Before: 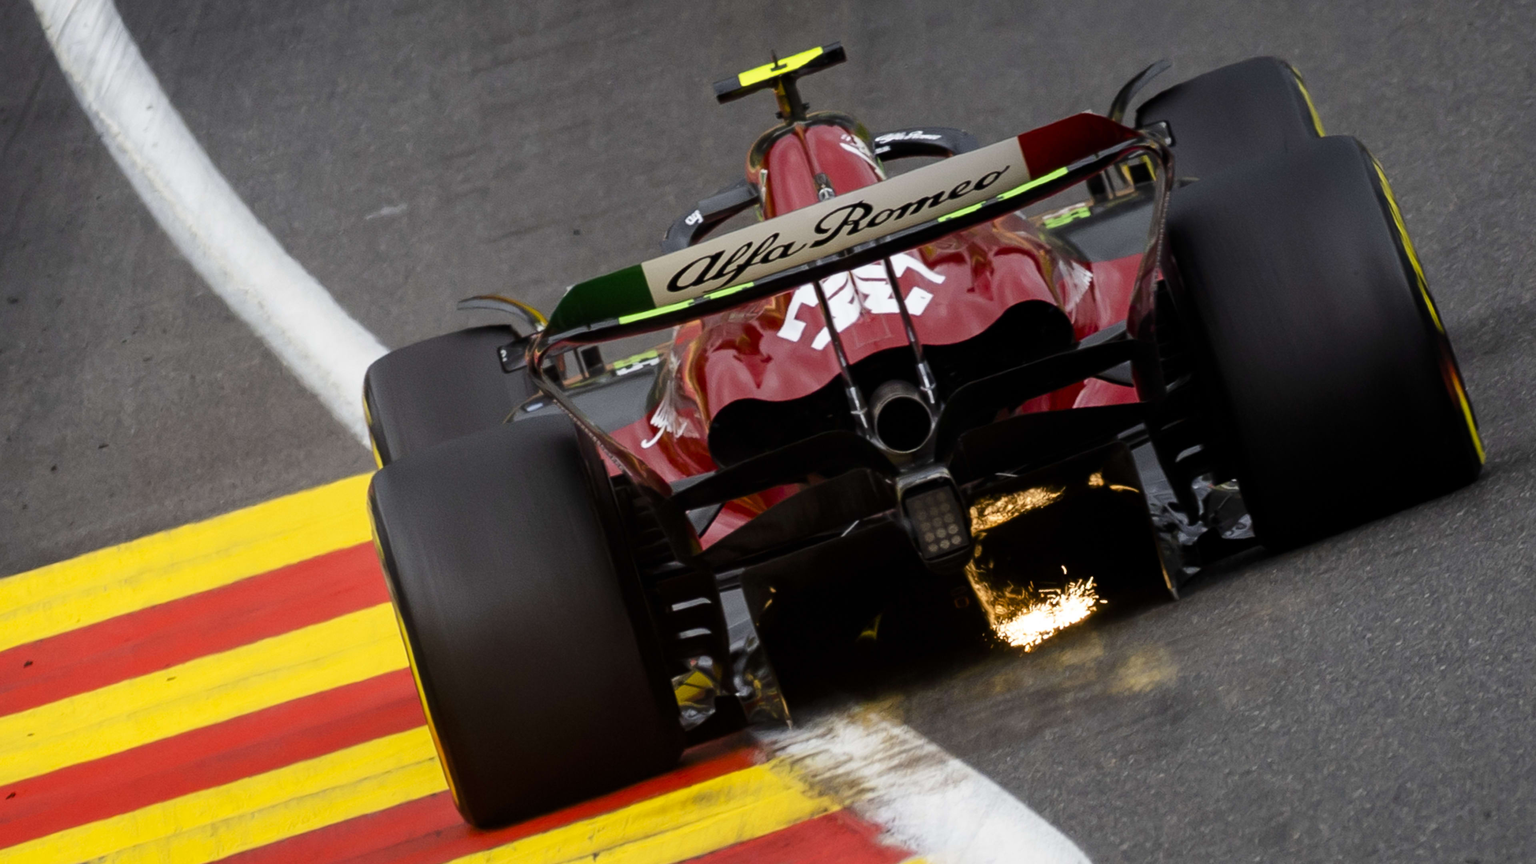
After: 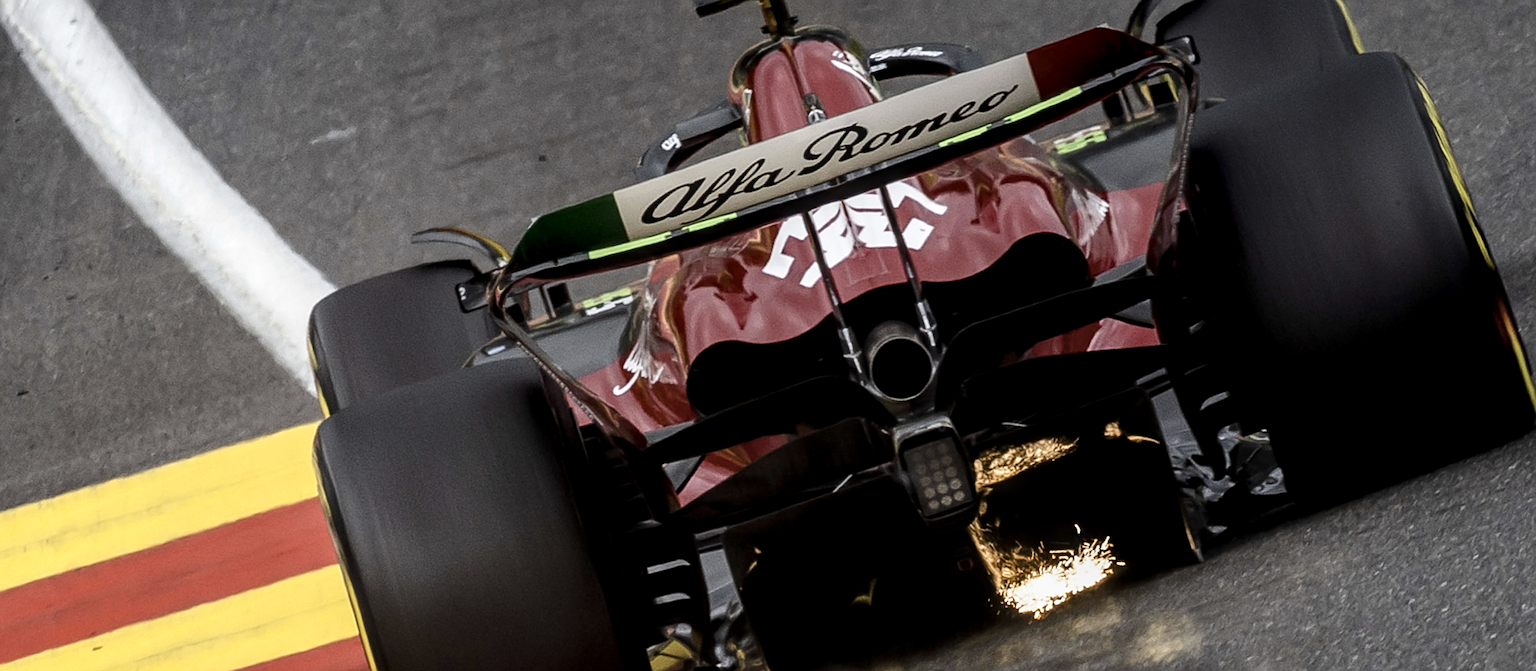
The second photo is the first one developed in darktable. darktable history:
sharpen: radius 2.53, amount 0.624
contrast brightness saturation: contrast 0.104, saturation -0.291
local contrast: highlights 63%, detail 143%, midtone range 0.431
exposure: compensate exposure bias true, compensate highlight preservation false
crop: left 5.399%, top 10.238%, right 3.495%, bottom 18.922%
